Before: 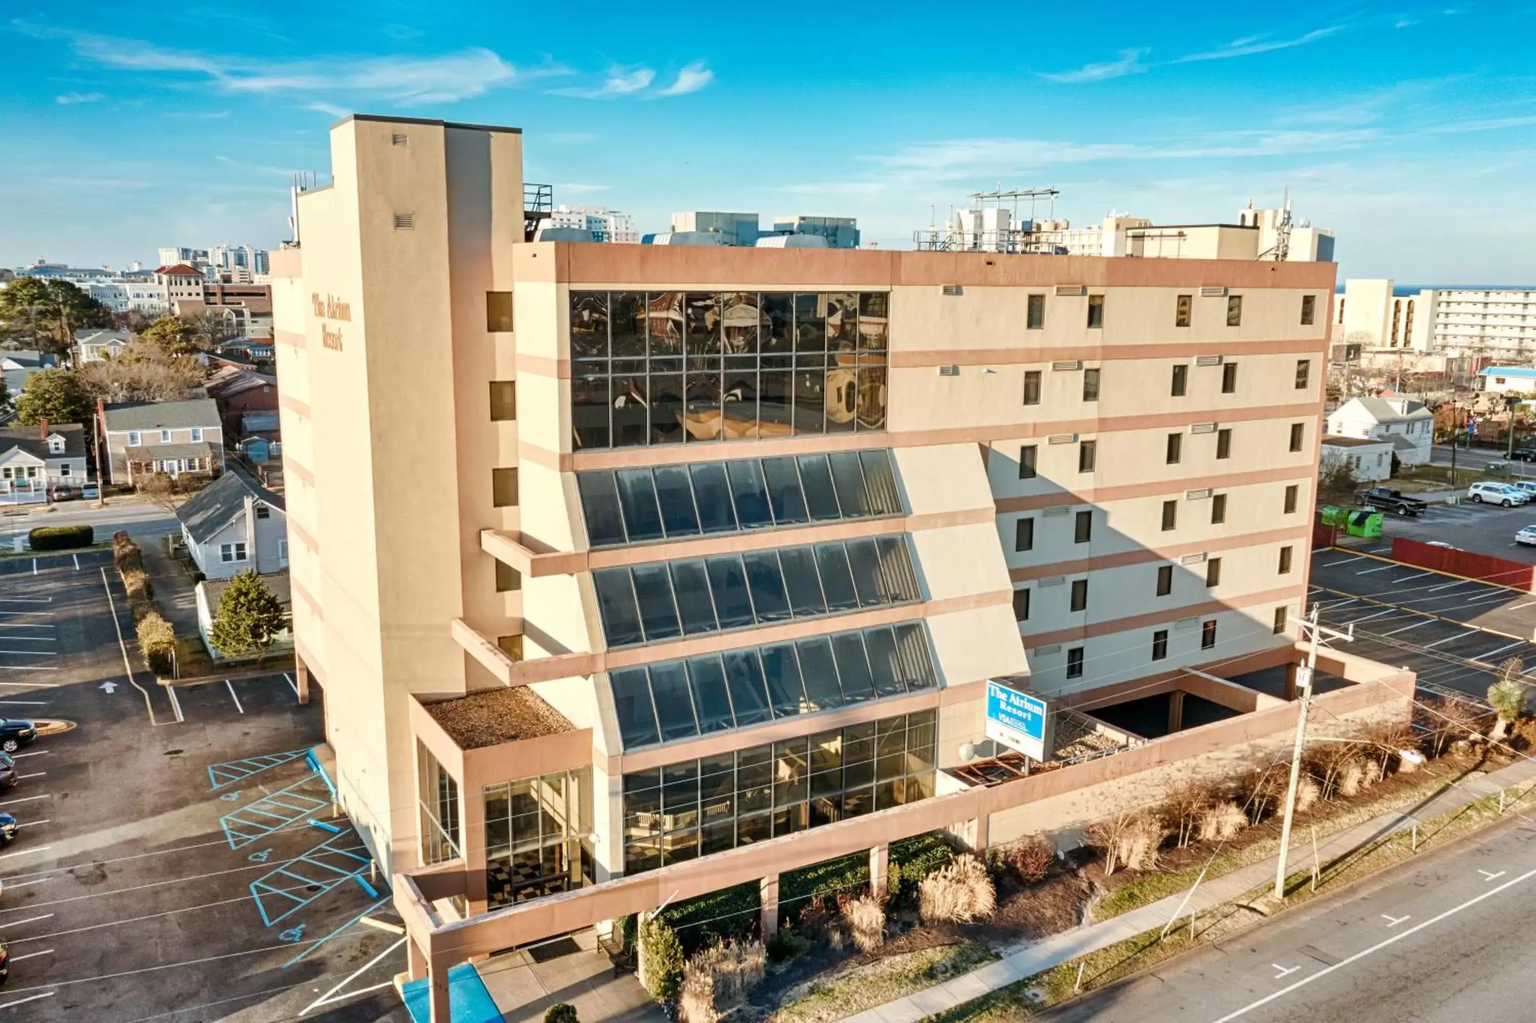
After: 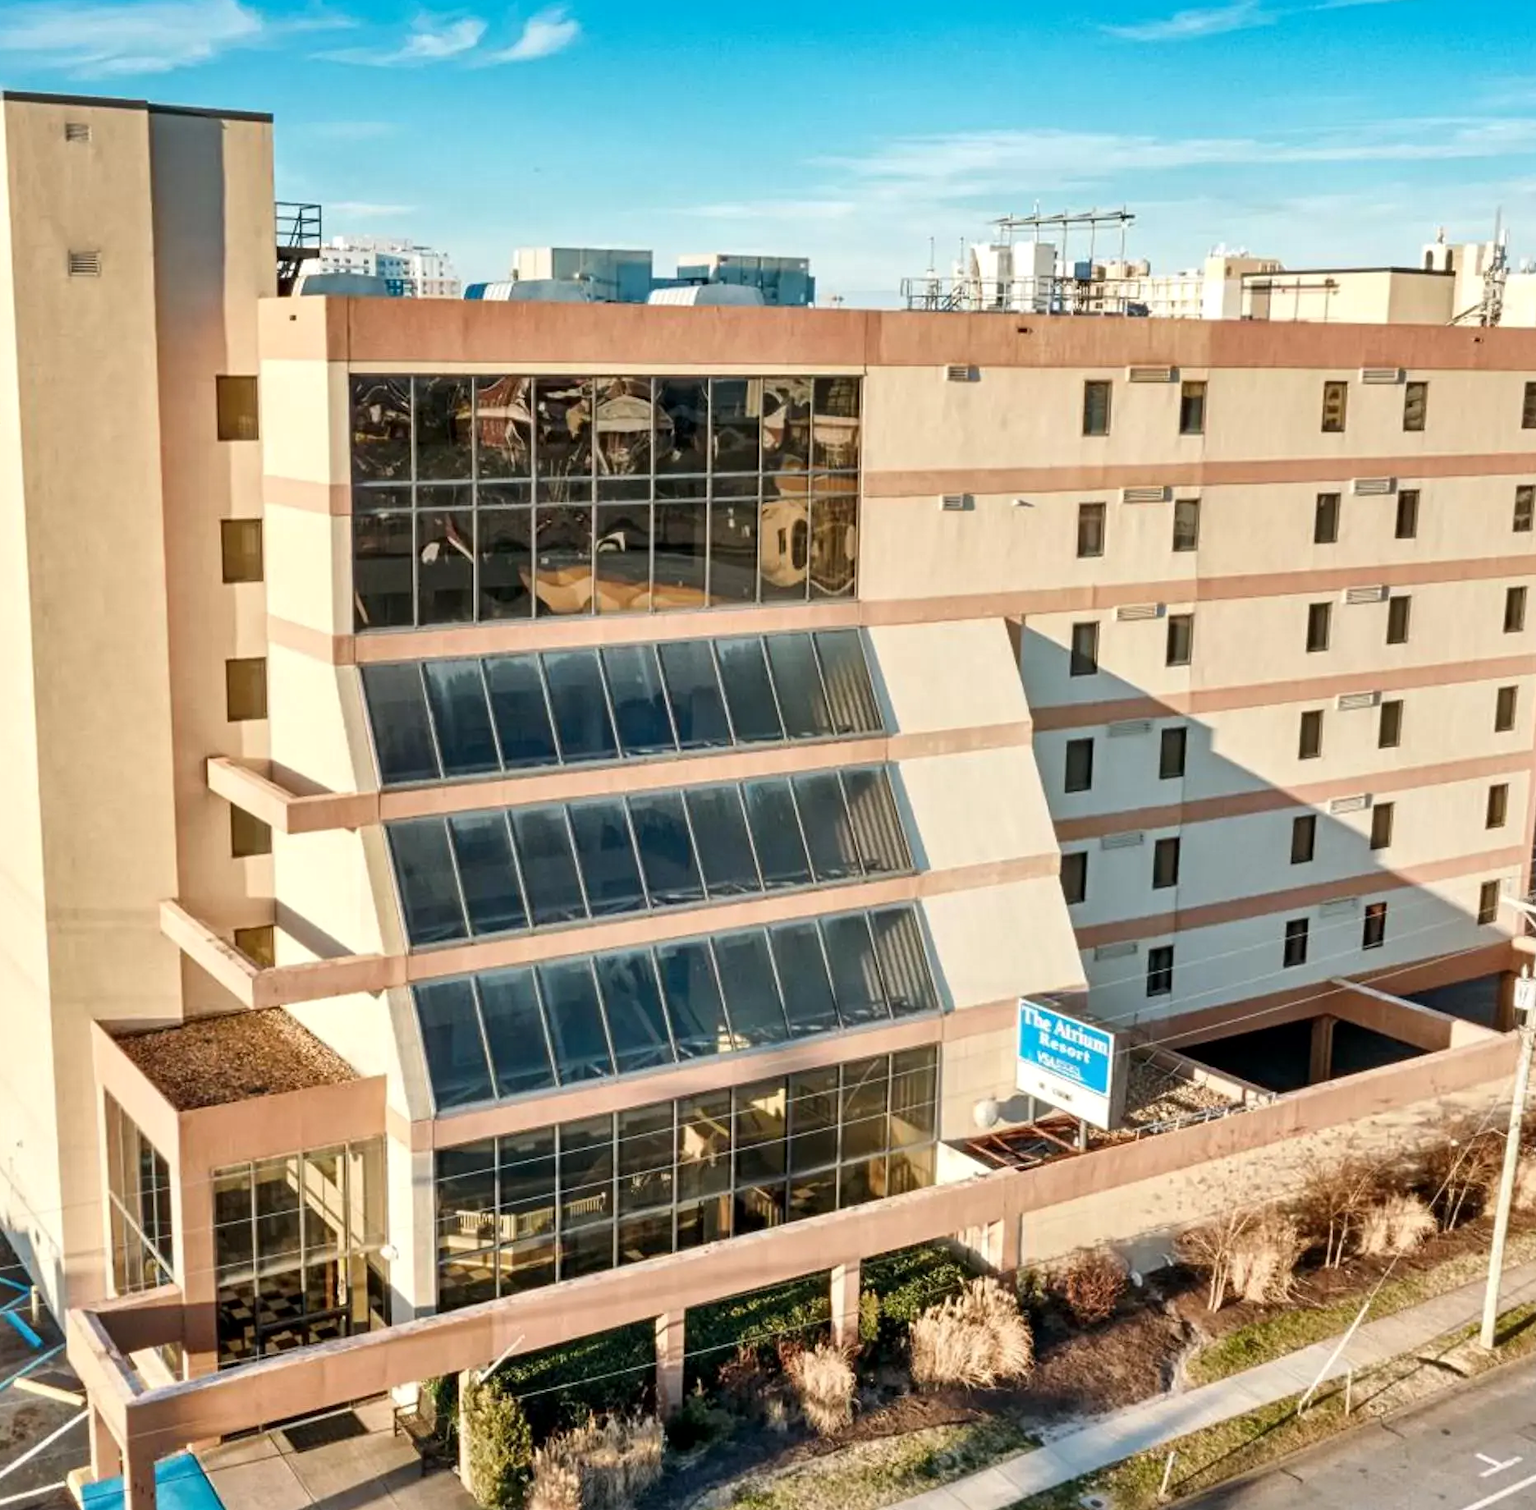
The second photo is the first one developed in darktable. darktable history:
local contrast: mode bilateral grid, contrast 20, coarseness 50, detail 120%, midtone range 0.2
crop and rotate: left 22.918%, top 5.629%, right 14.711%, bottom 2.247%
